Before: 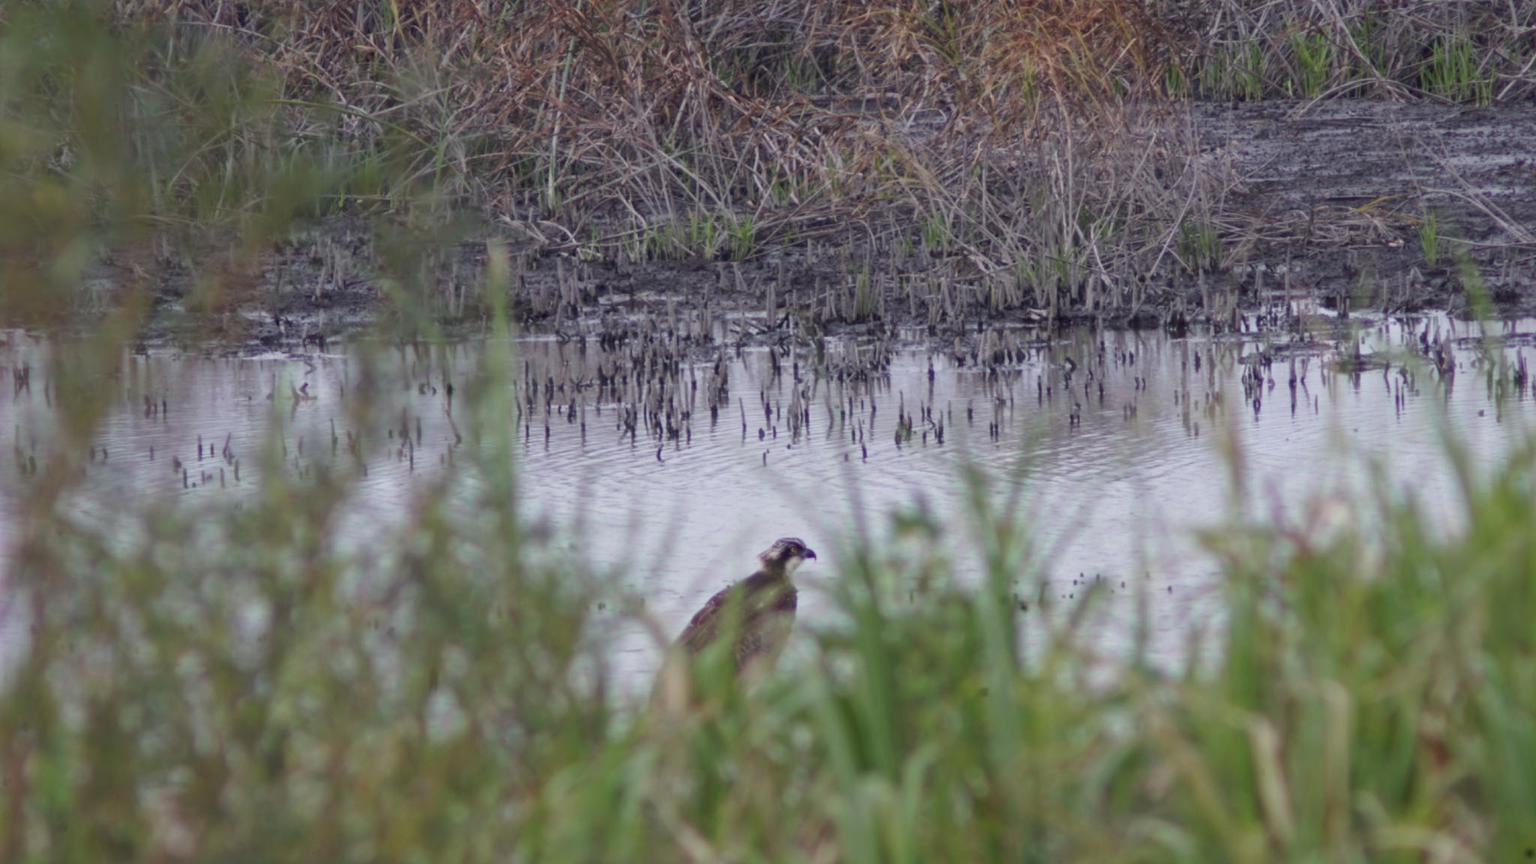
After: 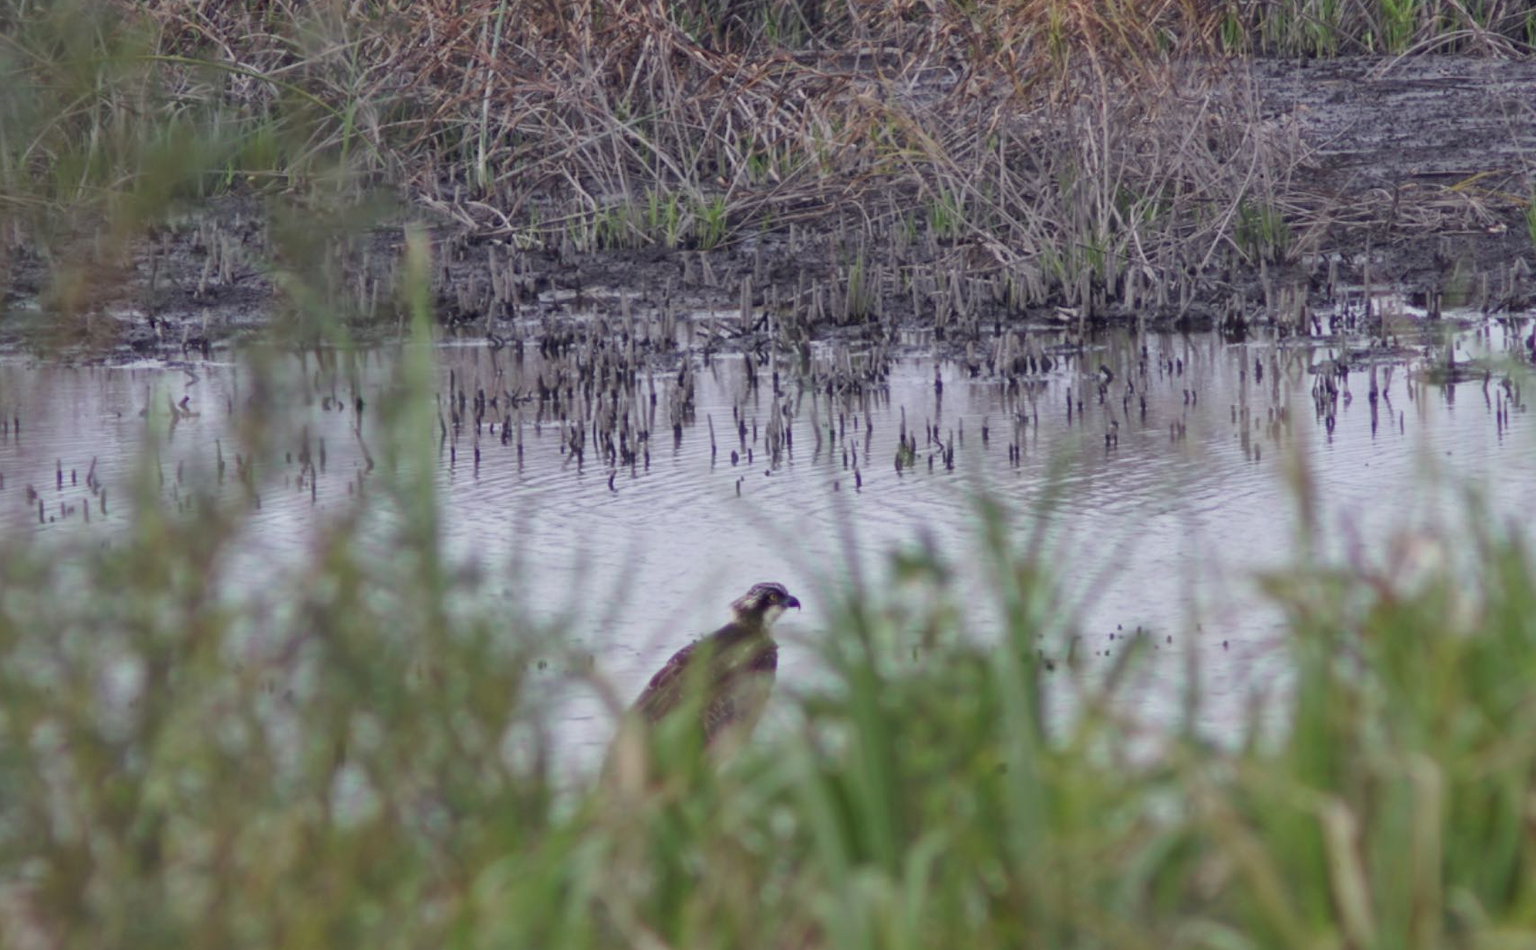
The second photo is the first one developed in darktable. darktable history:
crop: left 9.839%, top 6.237%, right 6.98%, bottom 2.195%
shadows and highlights: highlights color adjustment 0.23%, low approximation 0.01, soften with gaussian
